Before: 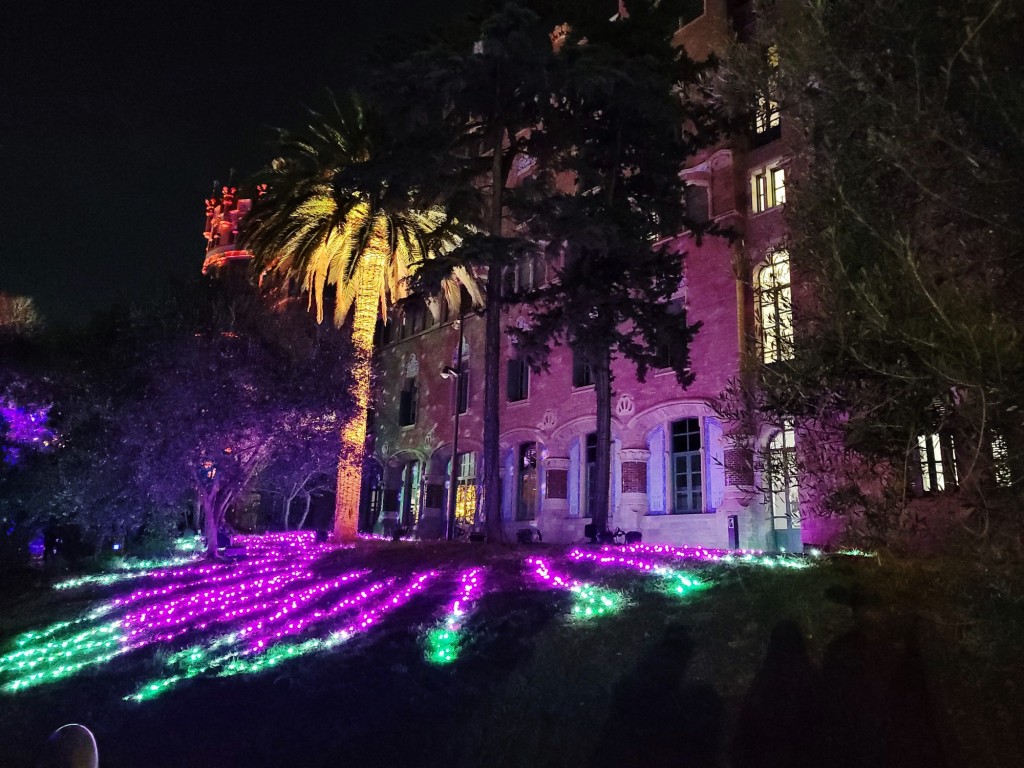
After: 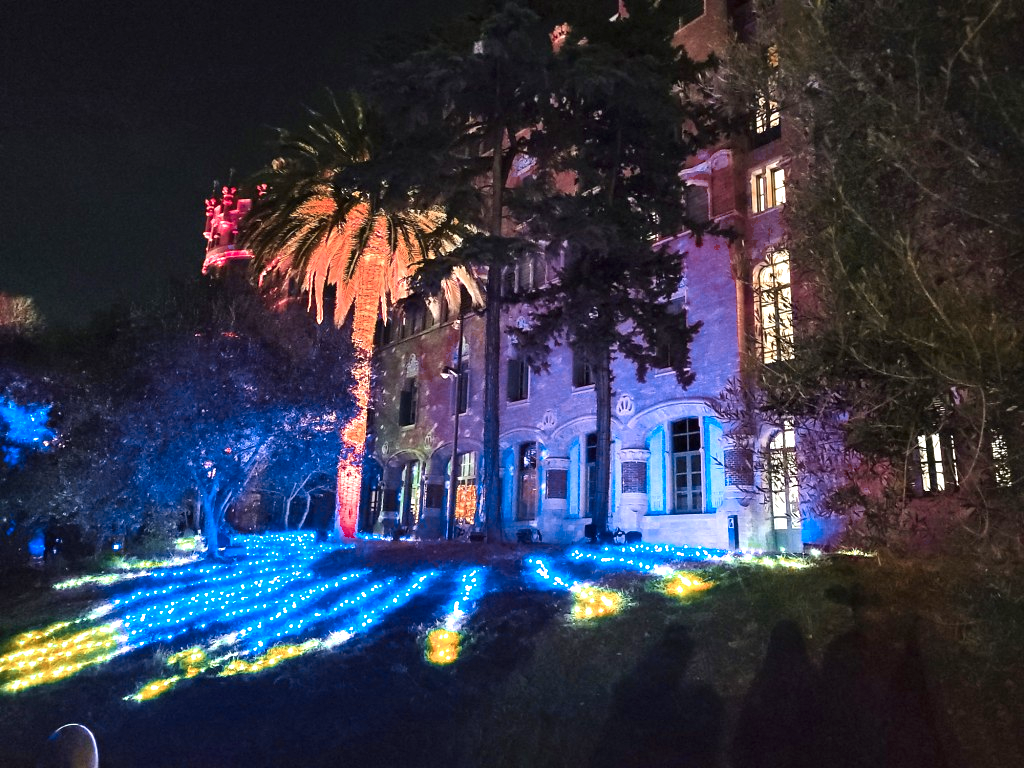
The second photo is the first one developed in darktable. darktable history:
exposure: black level correction 0, exposure 1.095 EV, compensate exposure bias true, compensate highlight preservation false
color zones: curves: ch0 [(0.006, 0.385) (0.143, 0.563) (0.243, 0.321) (0.352, 0.464) (0.516, 0.456) (0.625, 0.5) (0.75, 0.5) (0.875, 0.5)]; ch1 [(0, 0.5) (0.134, 0.504) (0.246, 0.463) (0.421, 0.515) (0.5, 0.56) (0.625, 0.5) (0.75, 0.5) (0.875, 0.5)]; ch2 [(0, 0.5) (0.131, 0.426) (0.307, 0.289) (0.38, 0.188) (0.513, 0.216) (0.625, 0.548) (0.75, 0.468) (0.838, 0.396) (0.971, 0.311)]
